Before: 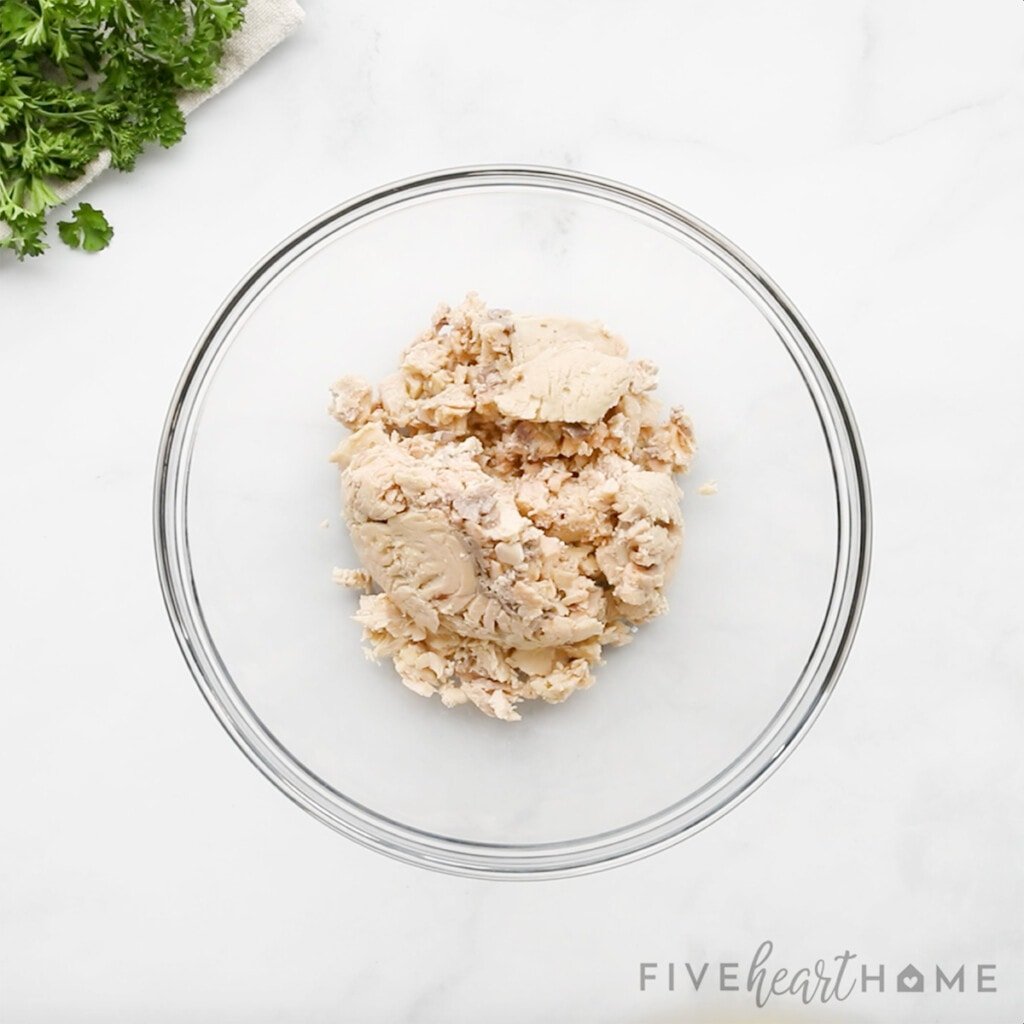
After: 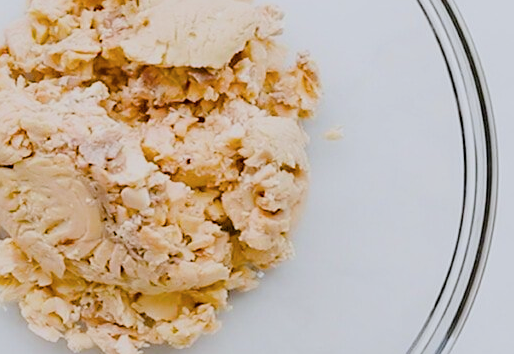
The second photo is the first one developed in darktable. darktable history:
tone equalizer: on, module defaults
local contrast: mode bilateral grid, contrast 10, coarseness 25, detail 110%, midtone range 0.2
filmic rgb: black relative exposure -7.65 EV, white relative exposure 4.56 EV, hardness 3.61
color correction: highlights a* -0.137, highlights b* -5.91, shadows a* -0.137, shadows b* -0.137
sharpen: radius 1.272, amount 0.305, threshold 0
color balance rgb: linear chroma grading › global chroma 15%, perceptual saturation grading › global saturation 30%
haze removal: strength 0.25, distance 0.25, compatibility mode true, adaptive false
crop: left 36.607%, top 34.735%, right 13.146%, bottom 30.611%
